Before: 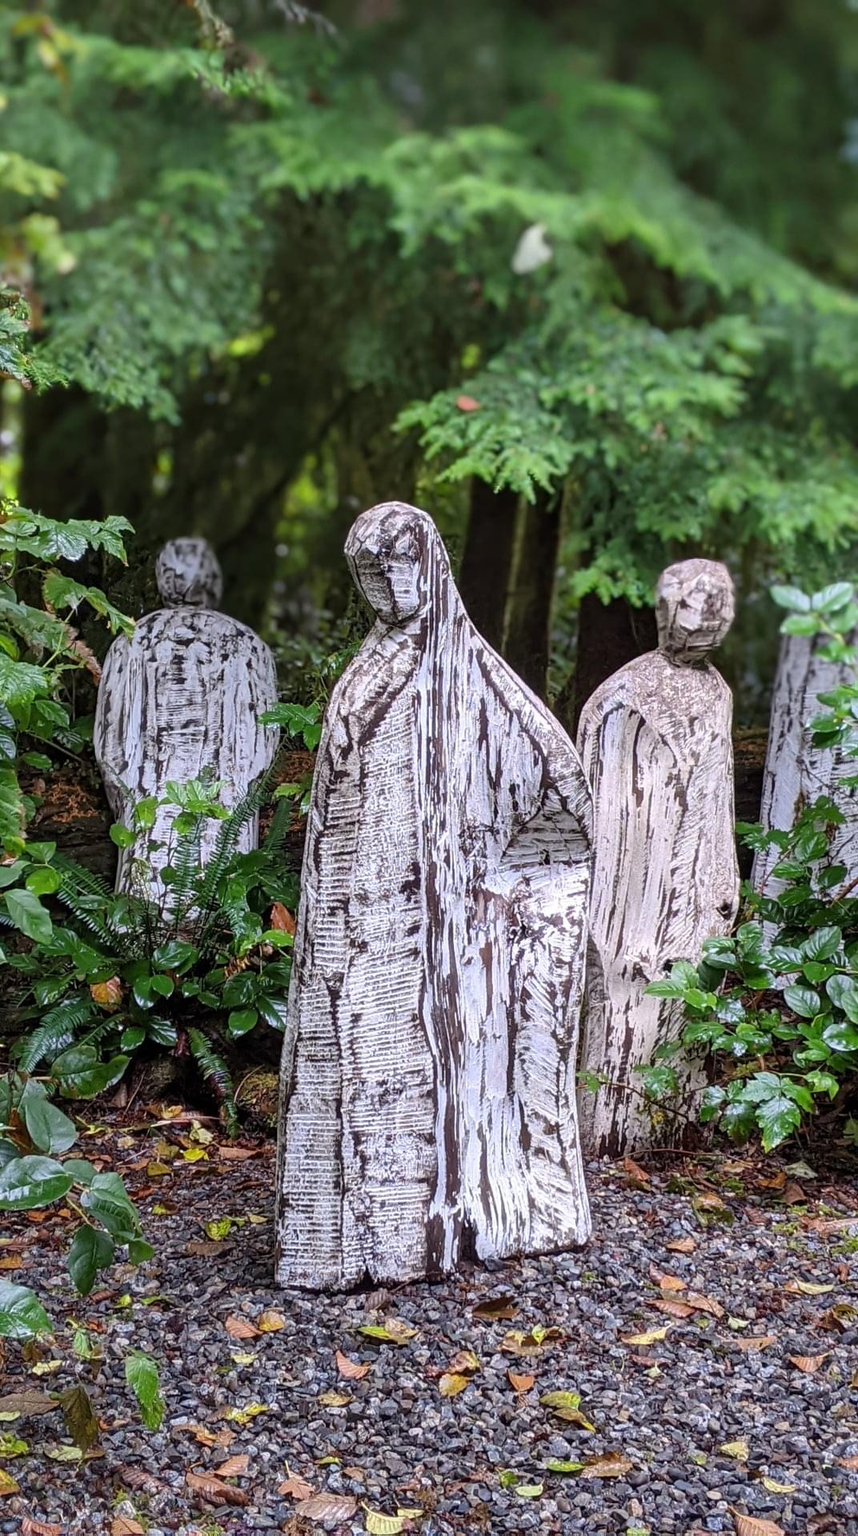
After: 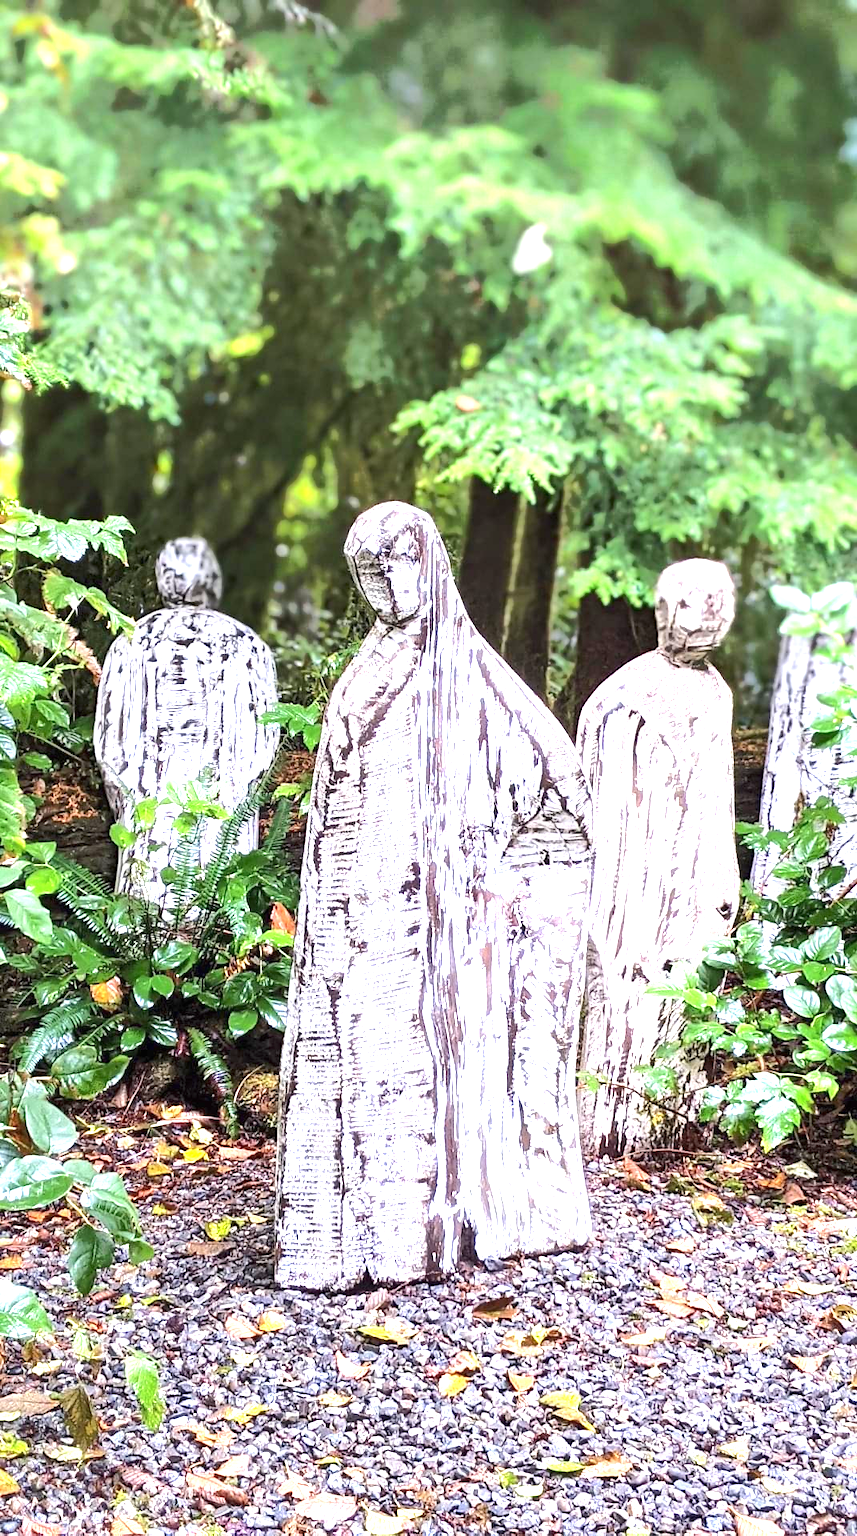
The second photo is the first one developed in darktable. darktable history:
tone curve: curves: ch0 [(0, 0) (0.003, 0.003) (0.011, 0.011) (0.025, 0.024) (0.044, 0.044) (0.069, 0.068) (0.1, 0.098) (0.136, 0.133) (0.177, 0.174) (0.224, 0.22) (0.277, 0.272) (0.335, 0.329) (0.399, 0.392) (0.468, 0.46) (0.543, 0.607) (0.623, 0.676) (0.709, 0.75) (0.801, 0.828) (0.898, 0.912) (1, 1)], color space Lab, independent channels, preserve colors none
exposure: black level correction 0, exposure 1.935 EV, compensate highlight preservation false
color calibration: illuminant same as pipeline (D50), adaptation XYZ, x 0.347, y 0.358, temperature 5006.47 K
